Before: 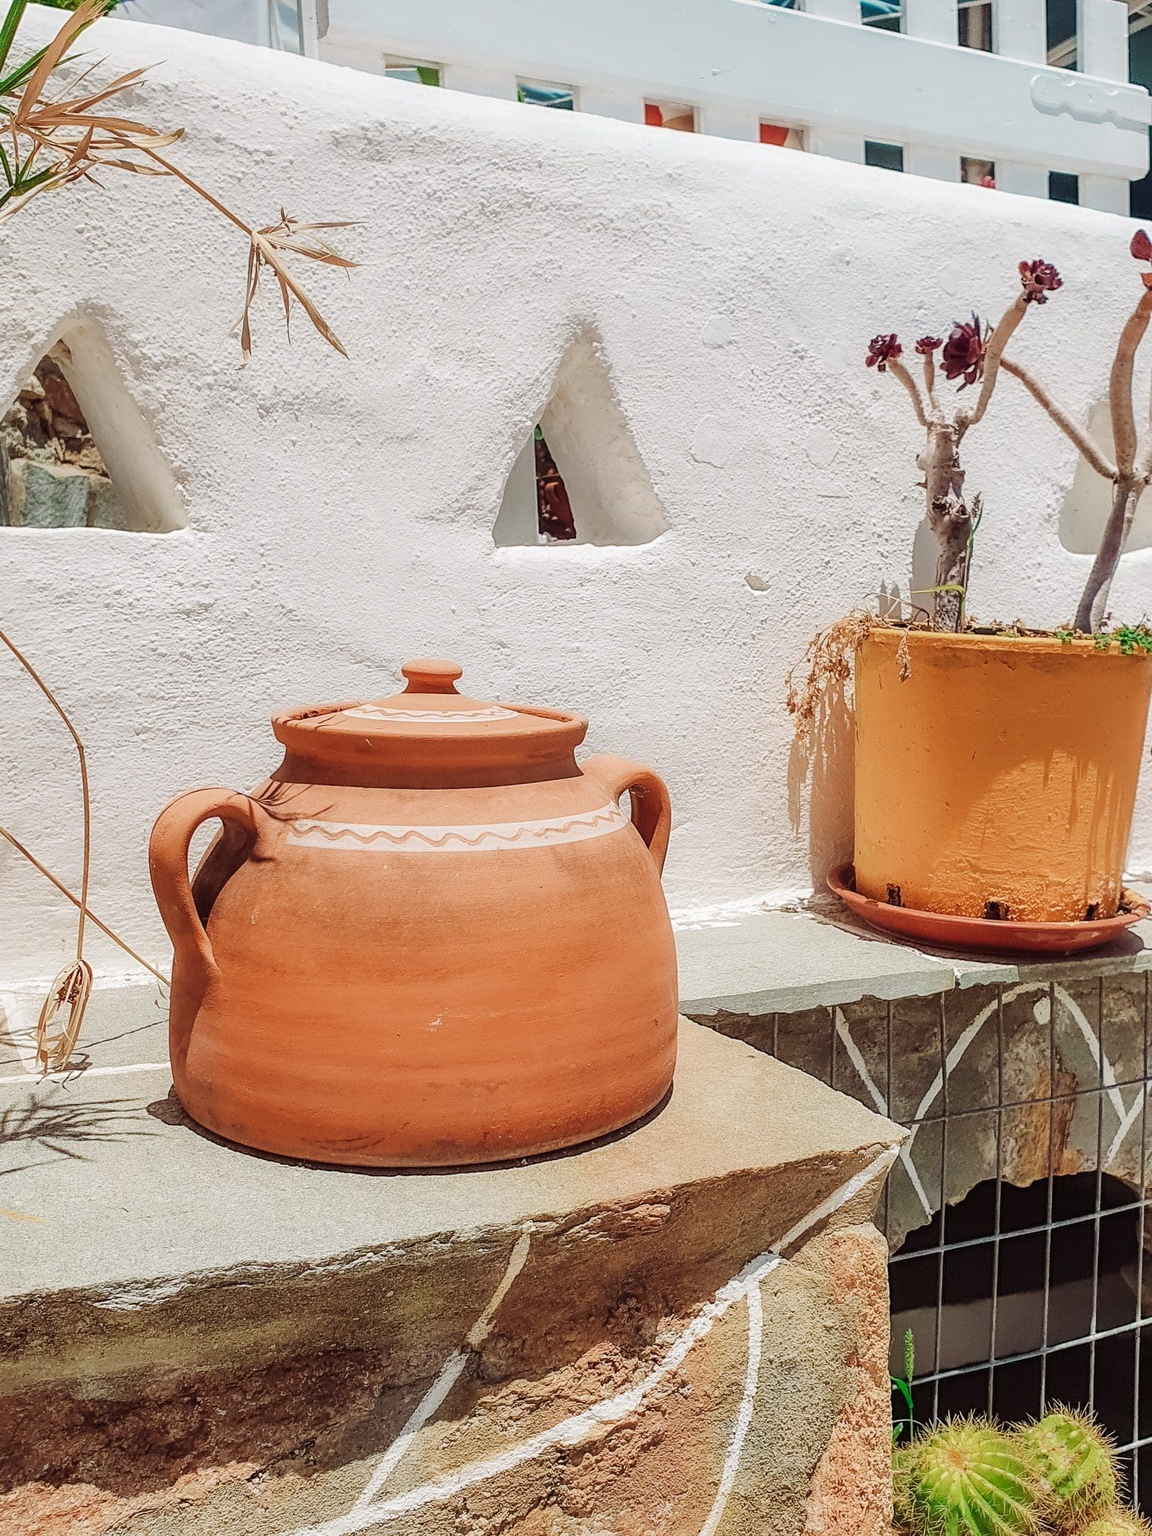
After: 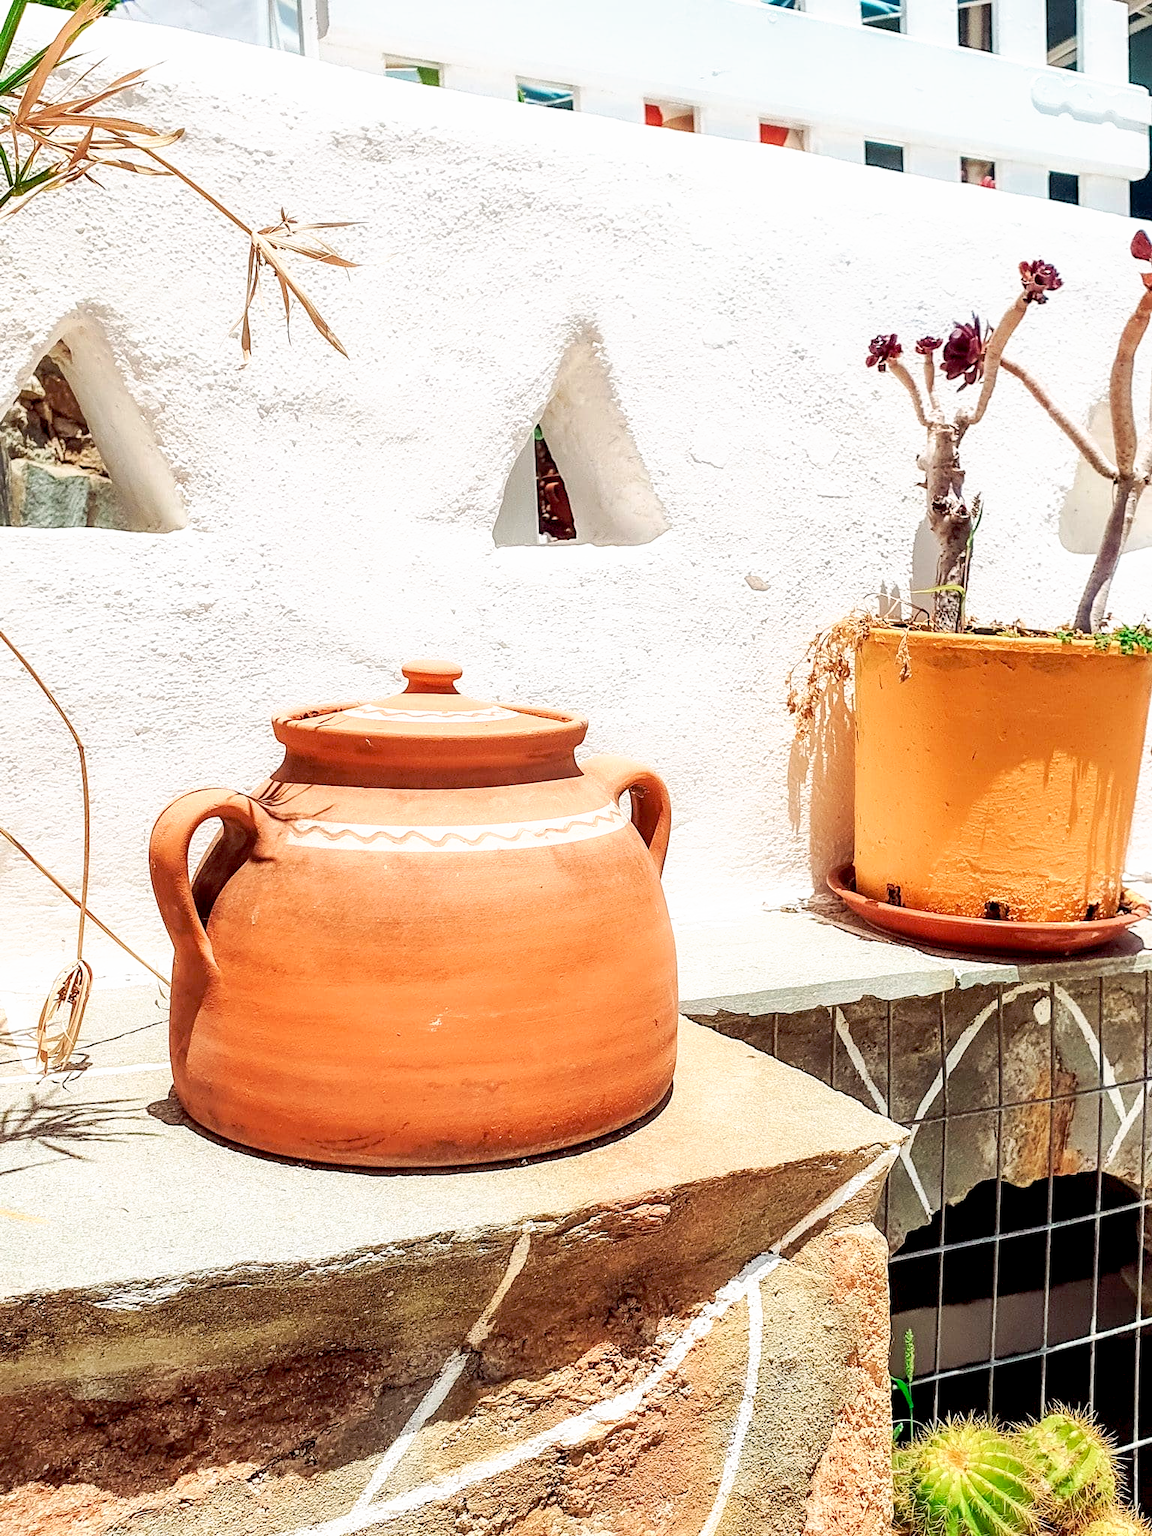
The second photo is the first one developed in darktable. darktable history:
exposure: black level correction 0.009, exposure -0.159 EV, compensate highlight preservation false
tone curve: curves: ch0 [(0, 0) (0.003, 0.032) (0.011, 0.036) (0.025, 0.049) (0.044, 0.075) (0.069, 0.112) (0.1, 0.151) (0.136, 0.197) (0.177, 0.241) (0.224, 0.295) (0.277, 0.355) (0.335, 0.429) (0.399, 0.512) (0.468, 0.607) (0.543, 0.702) (0.623, 0.796) (0.709, 0.903) (0.801, 0.987) (0.898, 0.997) (1, 1)], preserve colors none
